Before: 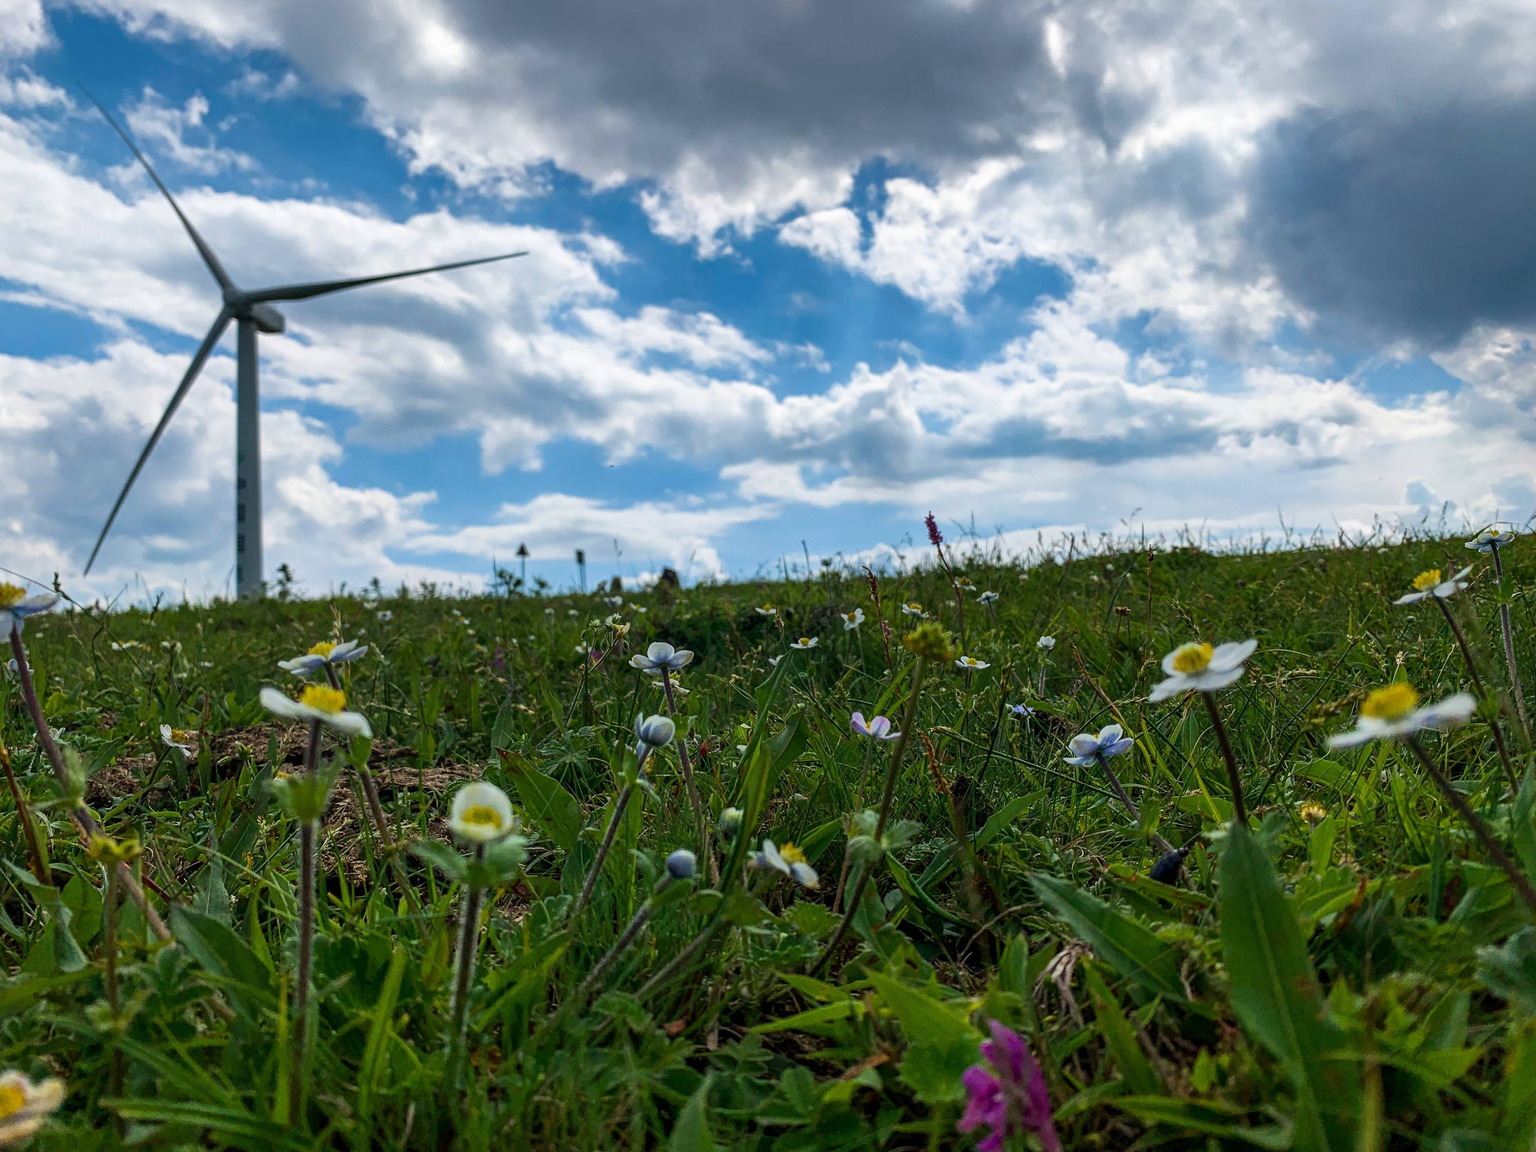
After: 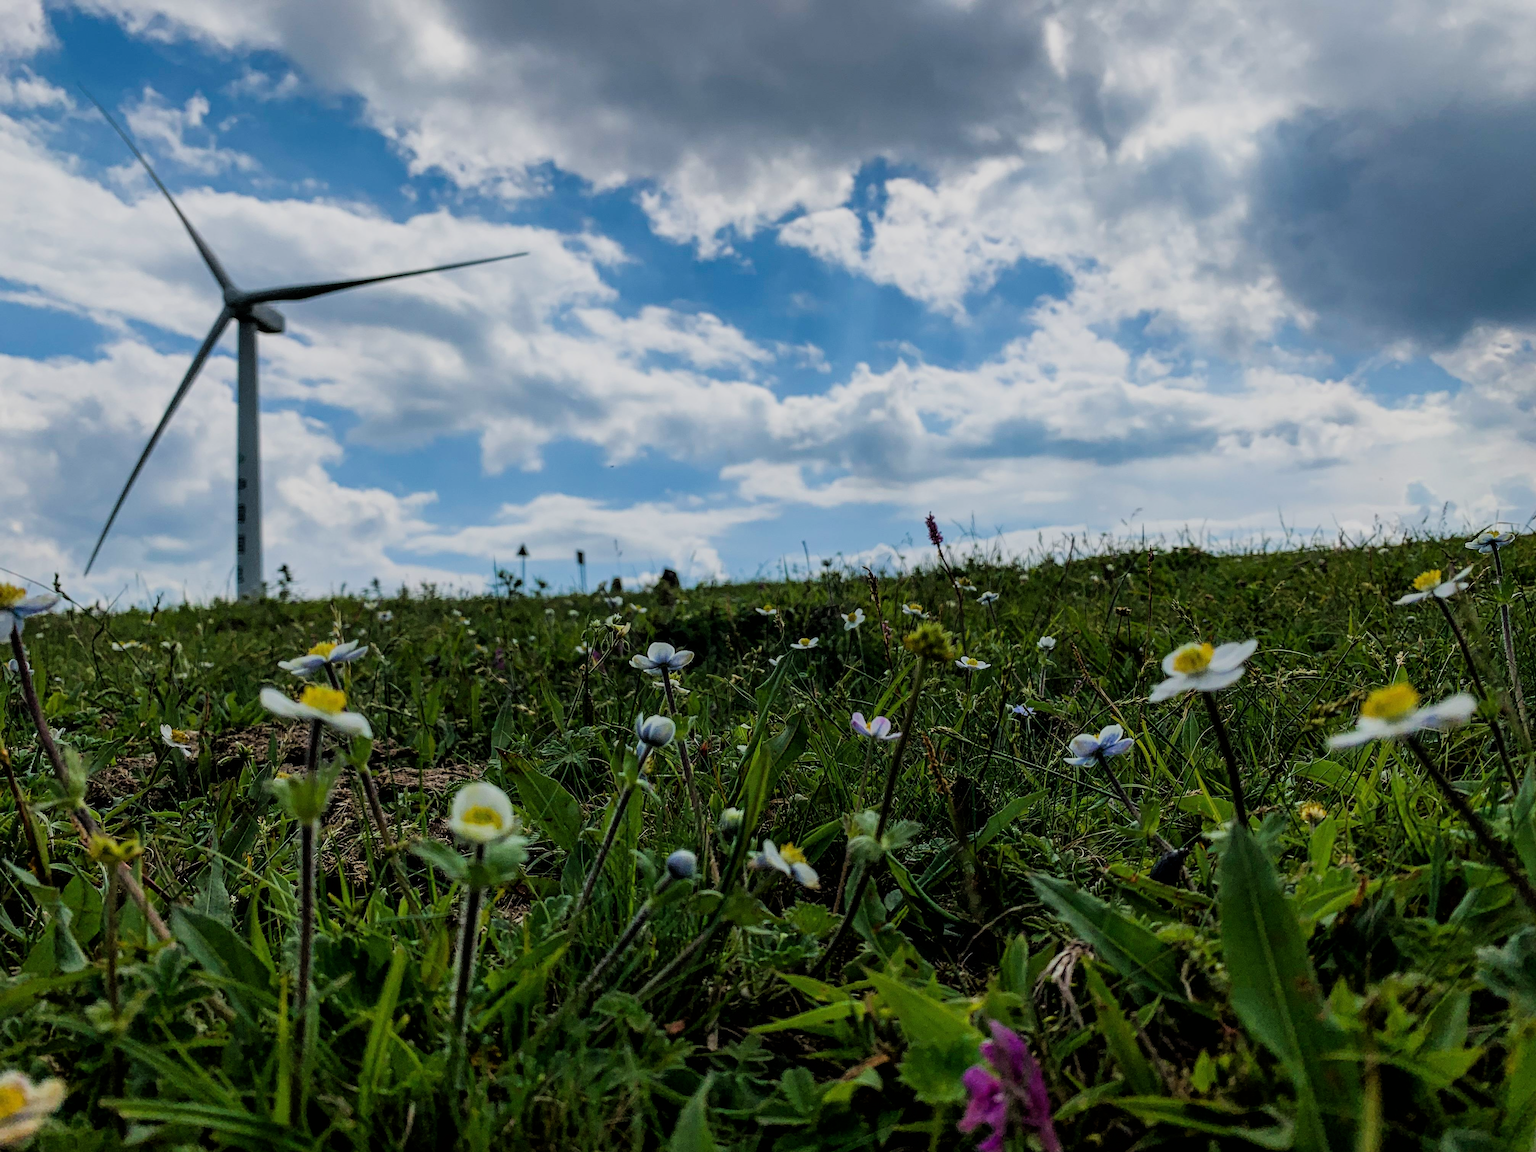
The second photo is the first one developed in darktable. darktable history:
filmic rgb: black relative exposure -4.8 EV, white relative exposure 4 EV, hardness 2.82
